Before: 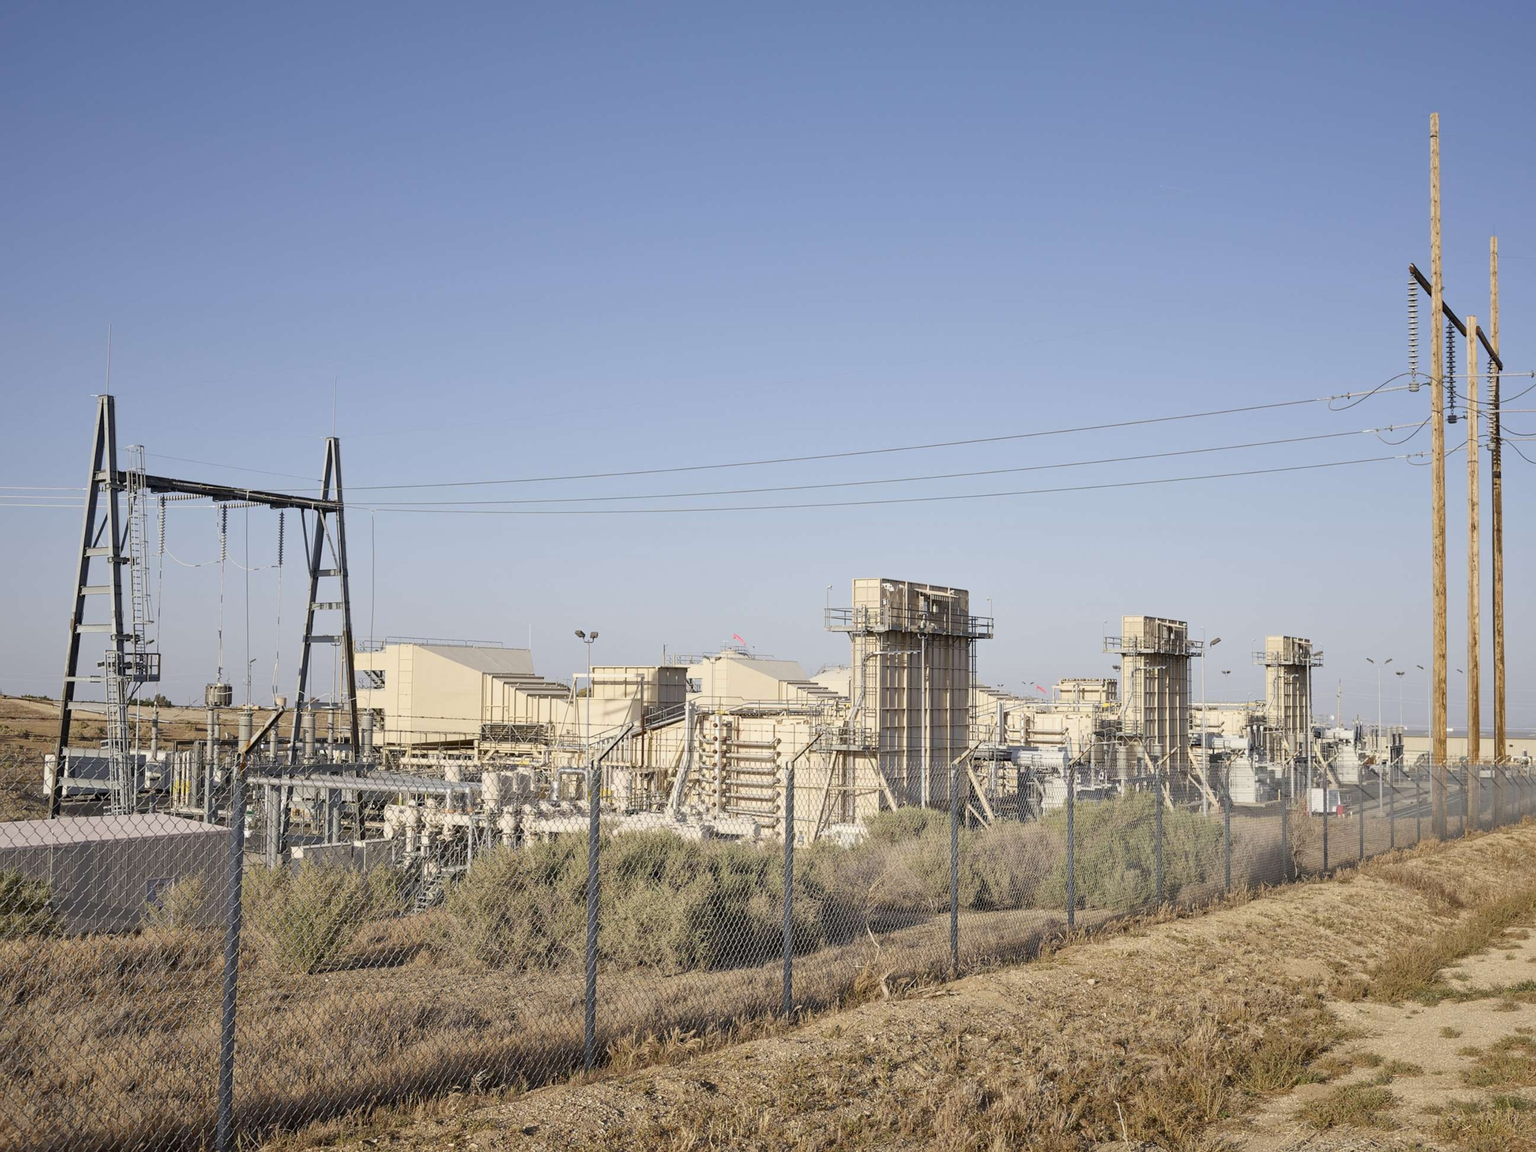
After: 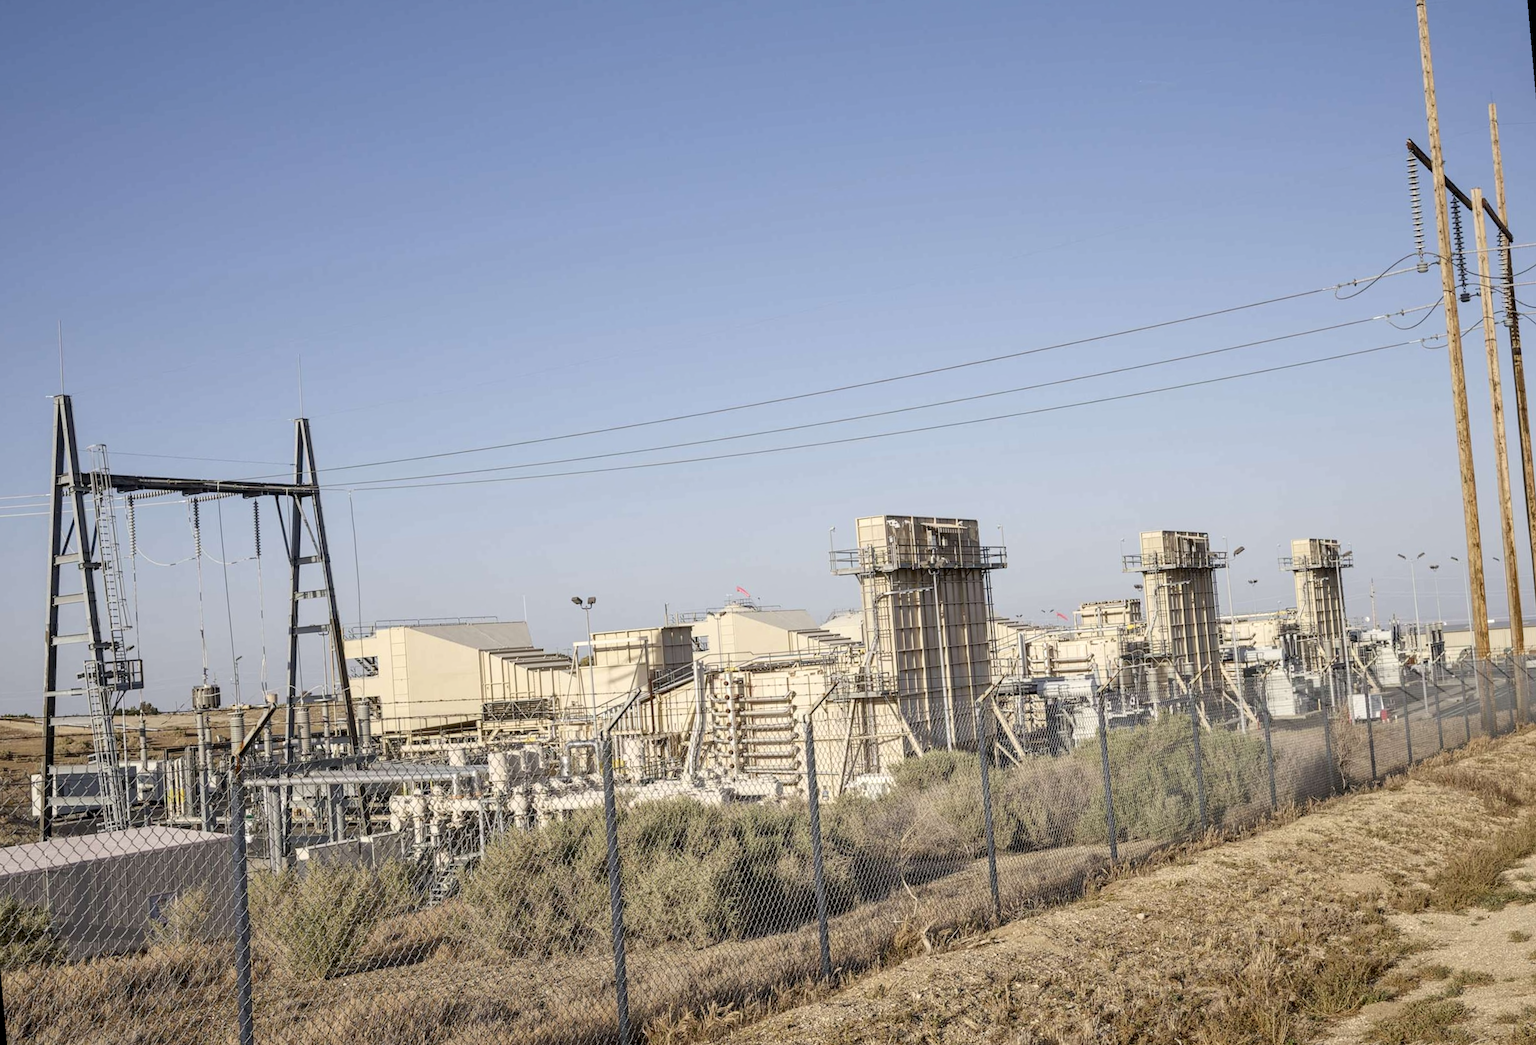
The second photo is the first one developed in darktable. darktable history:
exposure: exposure 0.02 EV, compensate highlight preservation false
local contrast: detail 130%
rotate and perspective: rotation -5°, crop left 0.05, crop right 0.952, crop top 0.11, crop bottom 0.89
